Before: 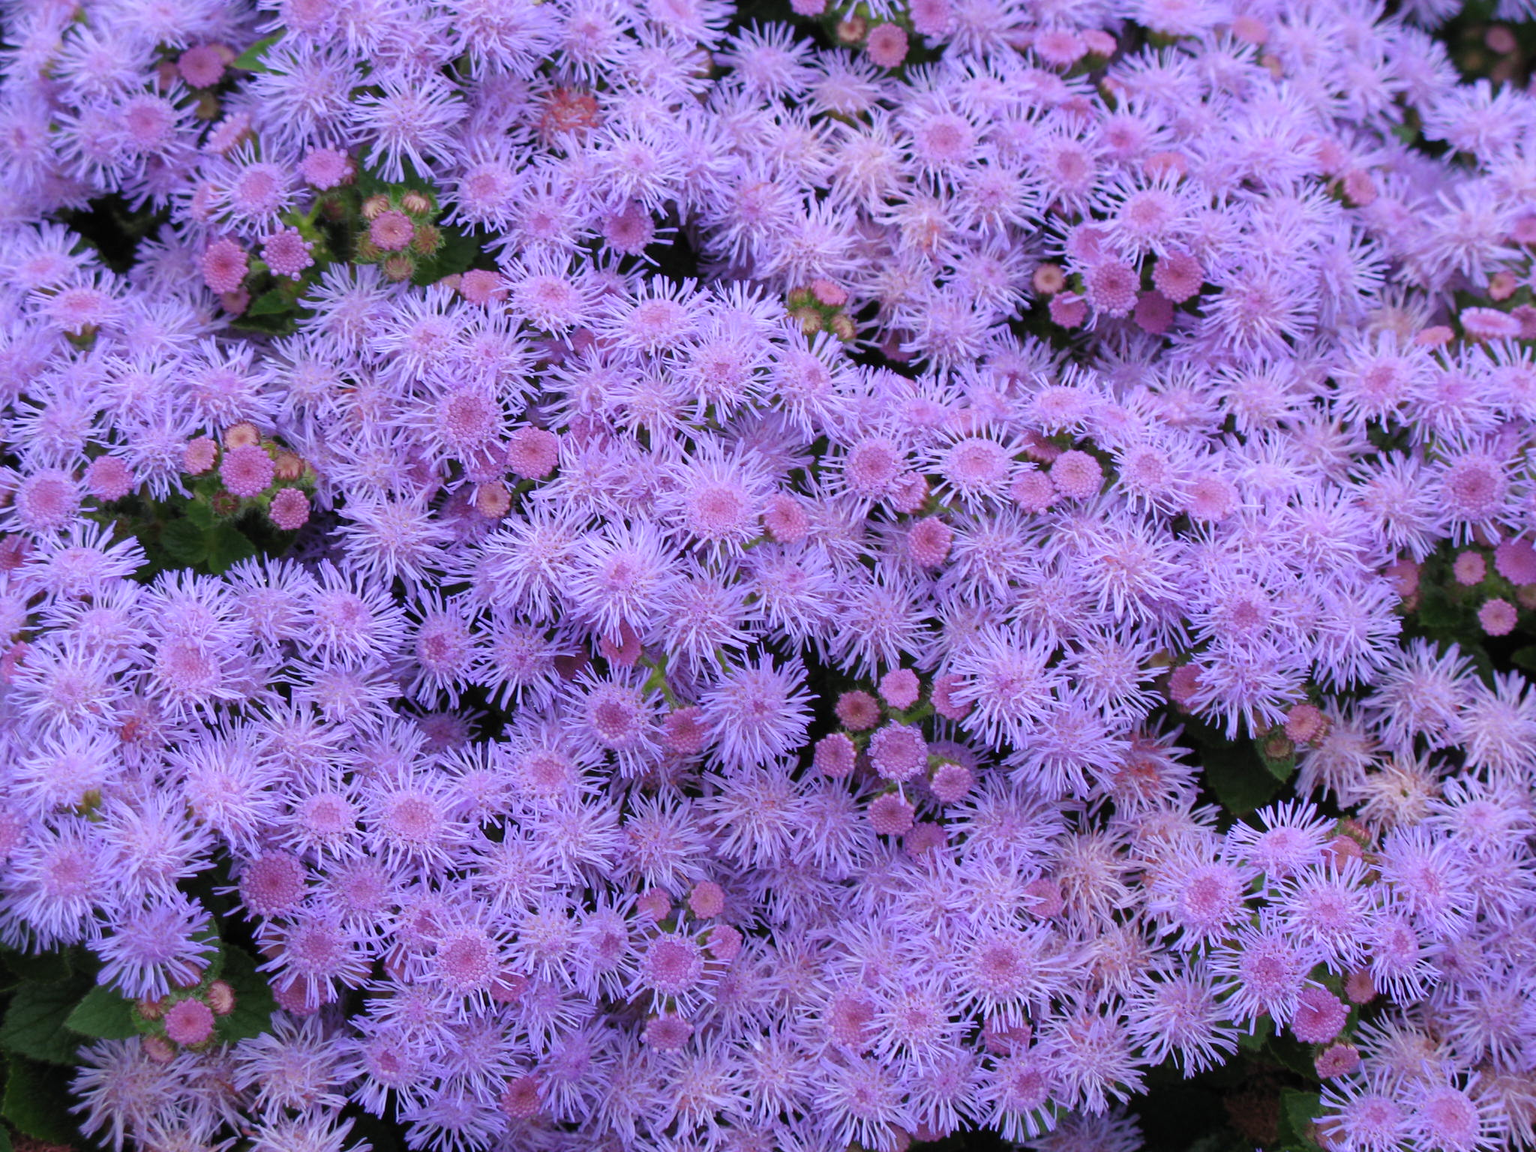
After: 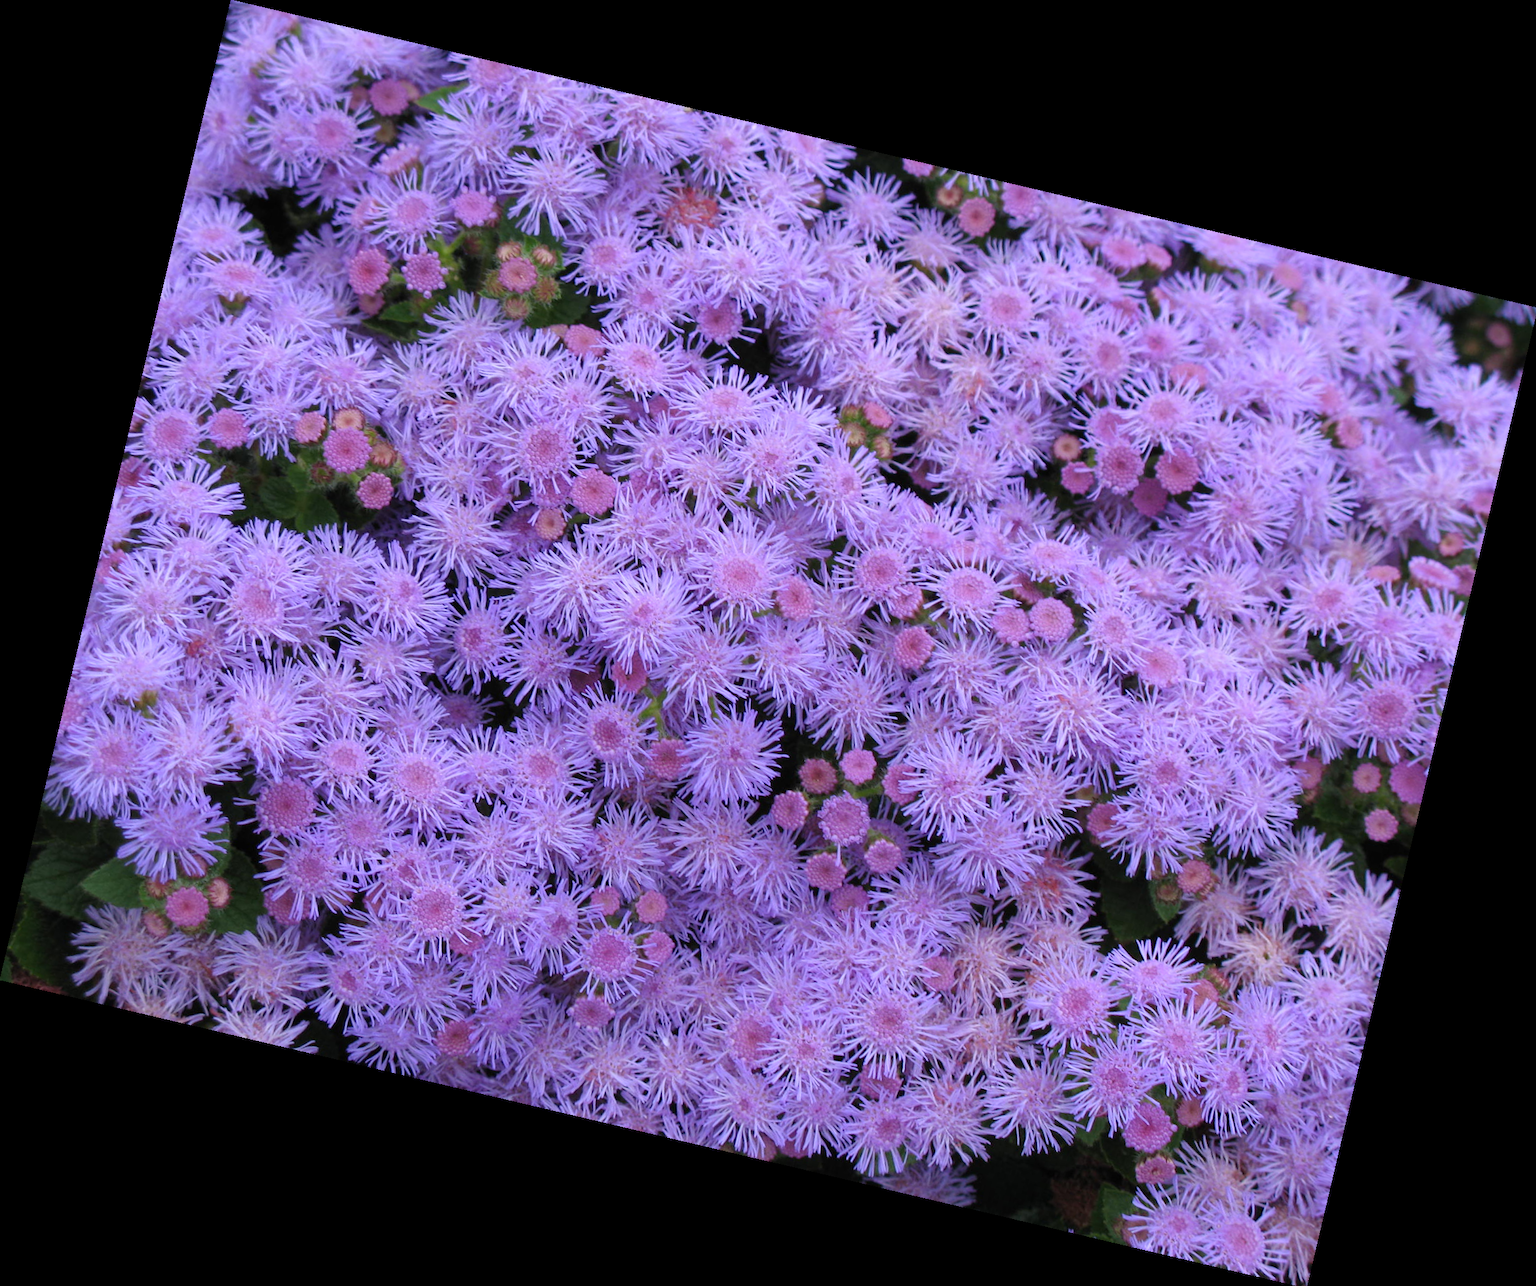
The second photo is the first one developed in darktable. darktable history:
rotate and perspective: rotation 13.27°, automatic cropping off
